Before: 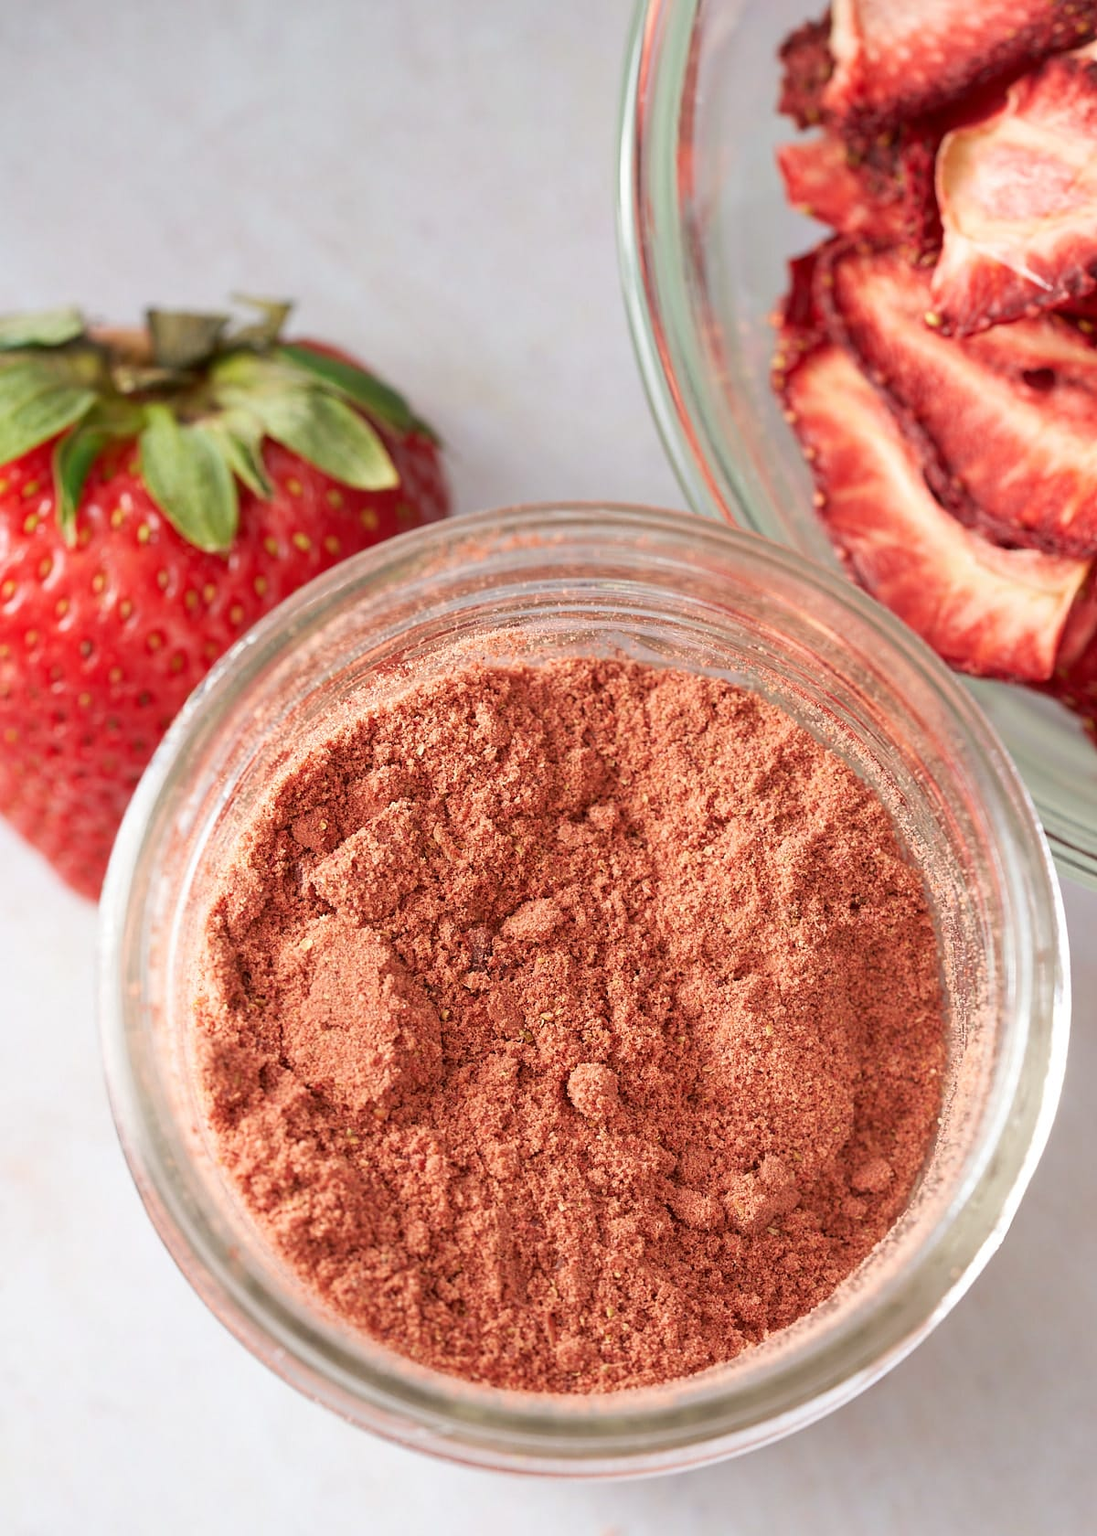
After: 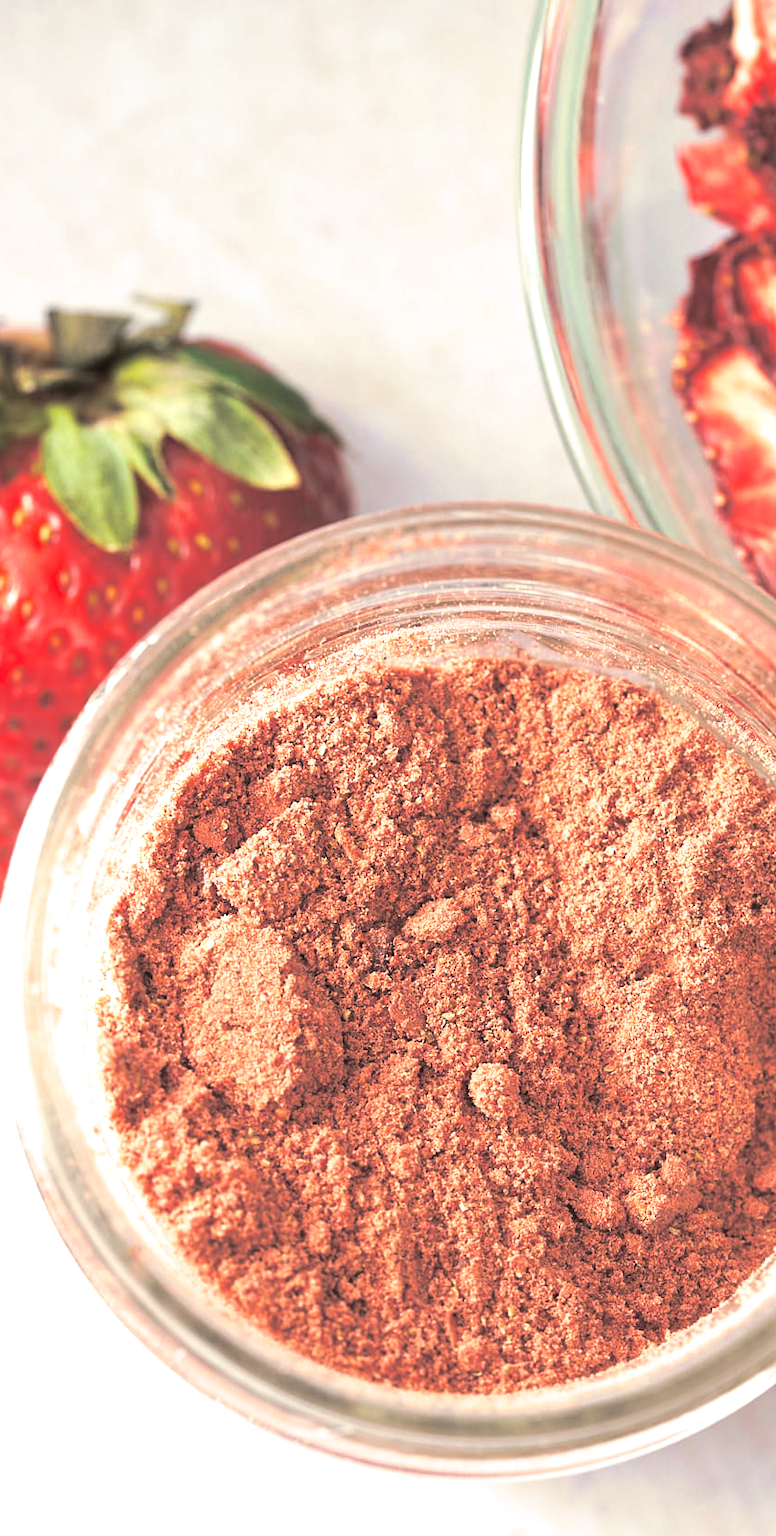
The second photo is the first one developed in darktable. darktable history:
exposure: exposure 0.6 EV, compensate highlight preservation false
split-toning: shadows › hue 43.2°, shadows › saturation 0, highlights › hue 50.4°, highlights › saturation 1
crop and rotate: left 9.061%, right 20.142%
